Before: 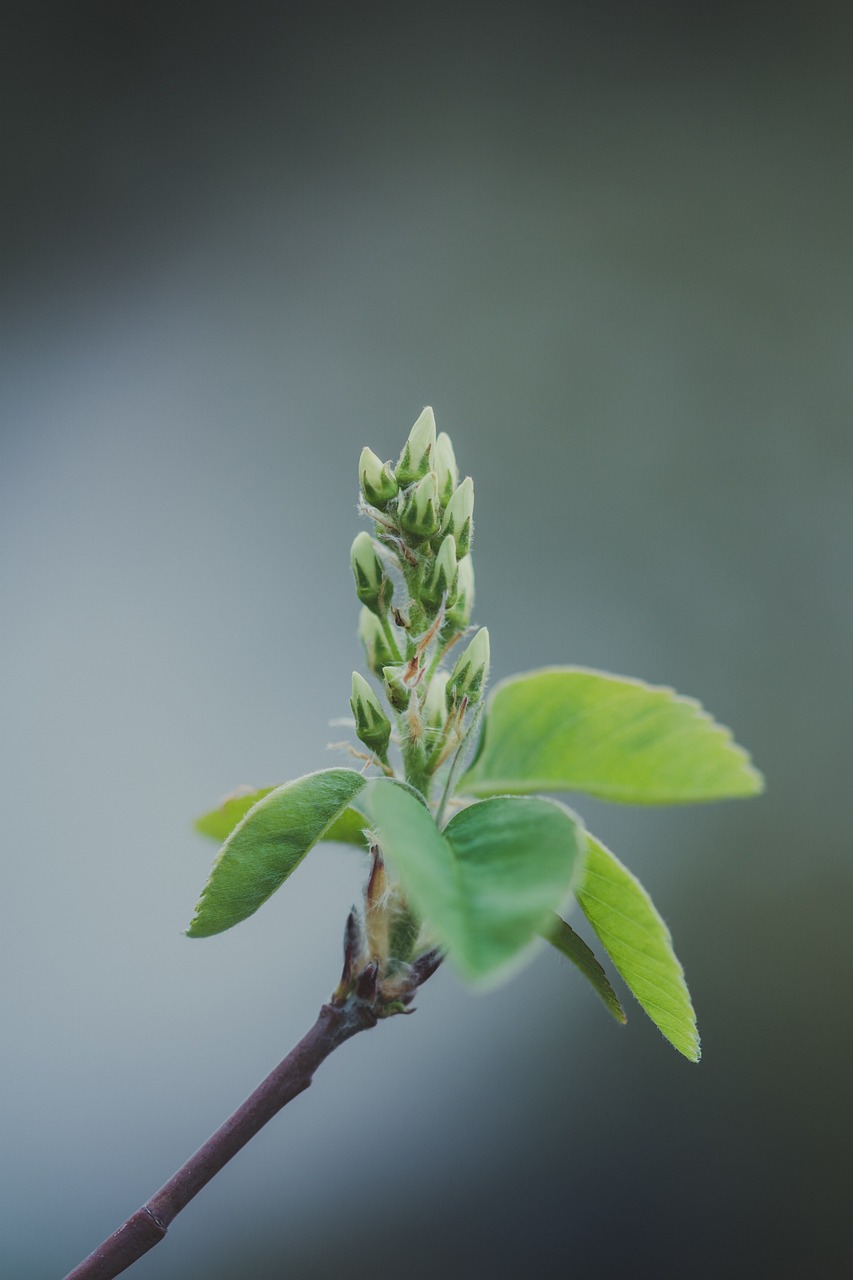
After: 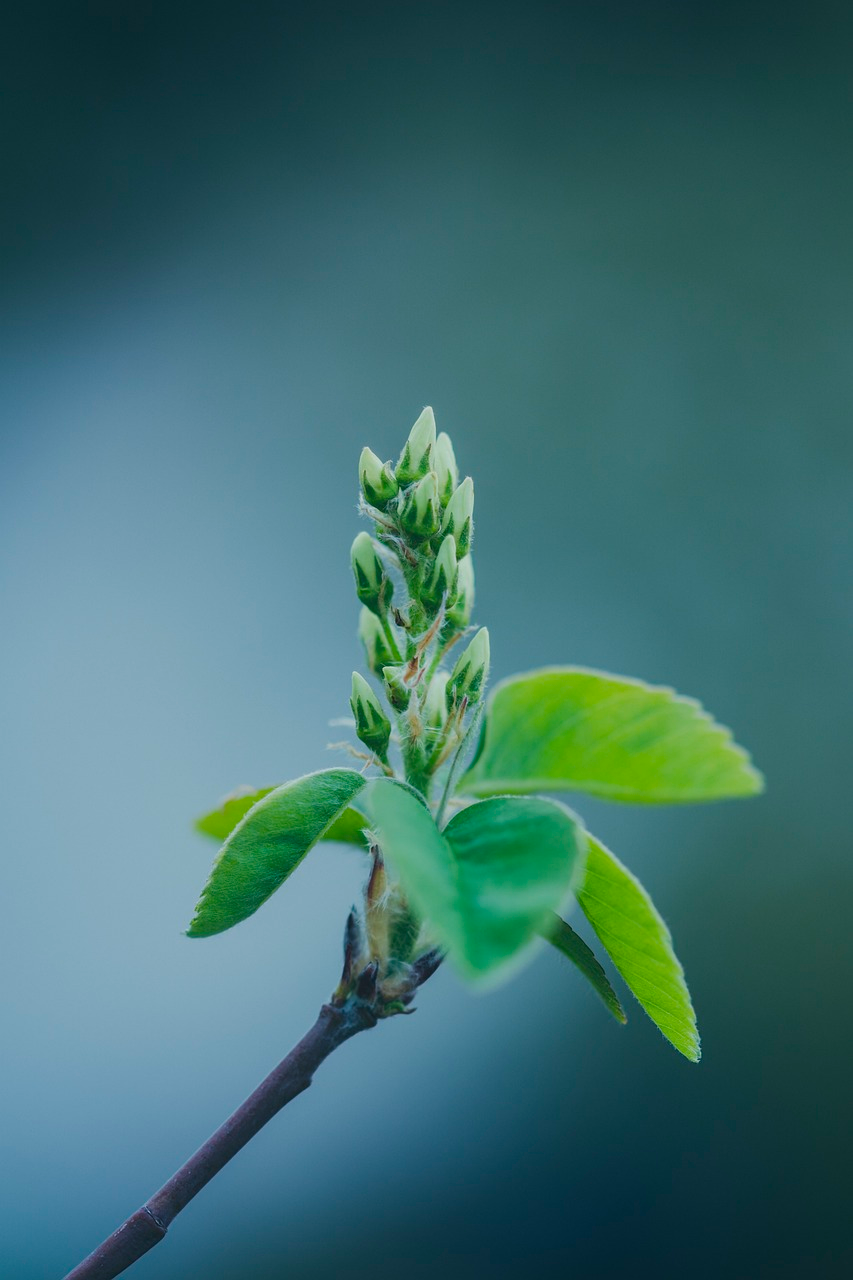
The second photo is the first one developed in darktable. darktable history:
color balance rgb: power › luminance -7.559%, power › chroma 2.272%, power › hue 222.35°, perceptual saturation grading › global saturation 29.471%, global vibrance 20%
